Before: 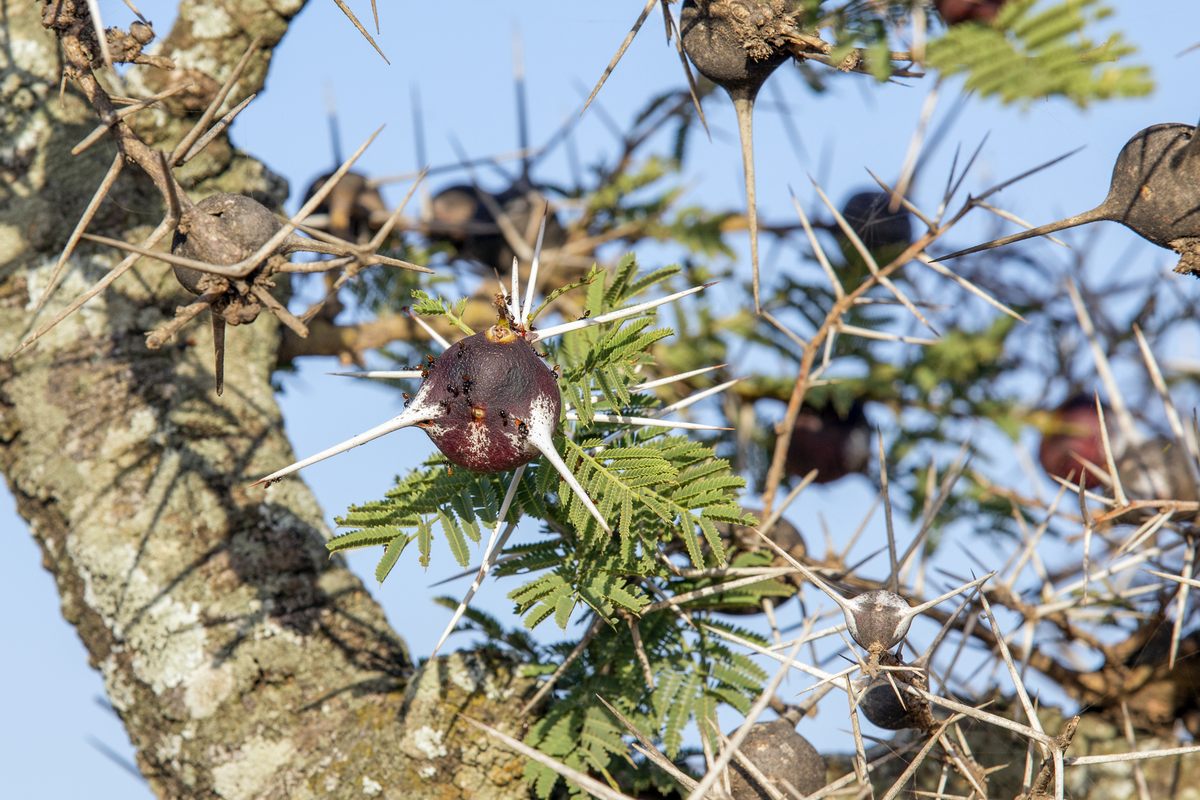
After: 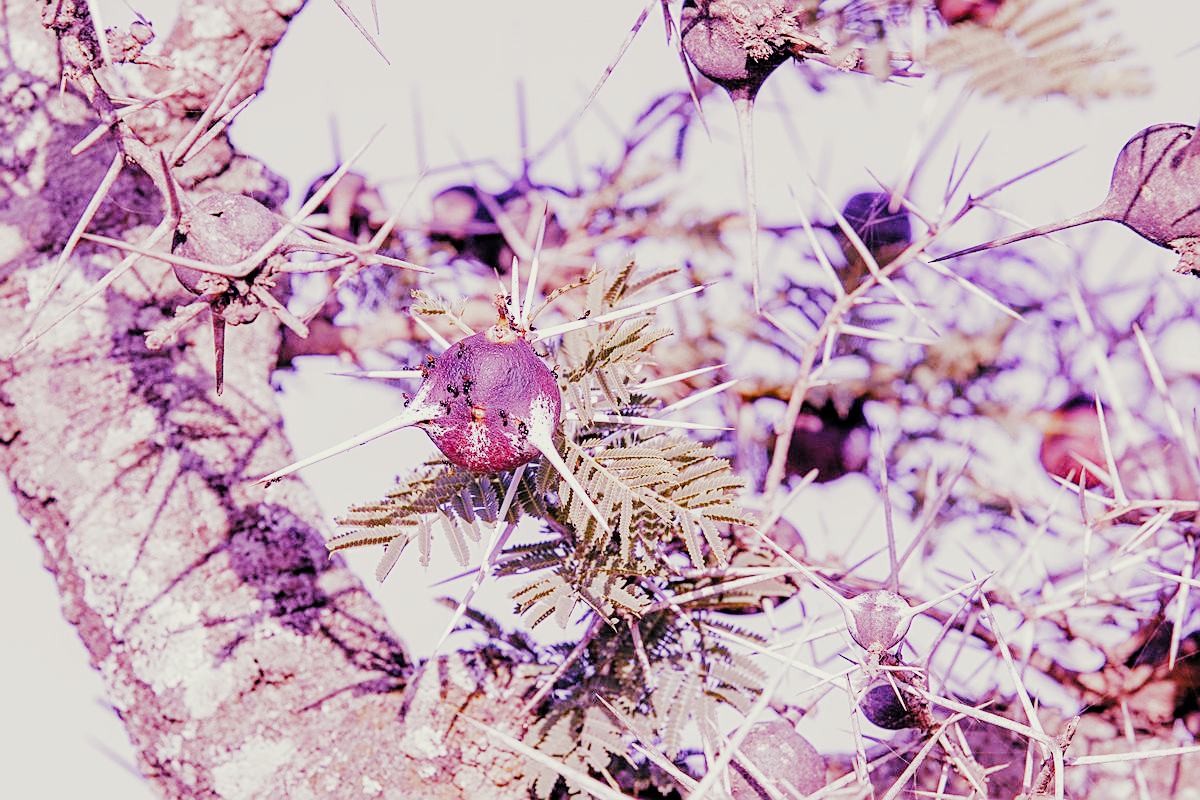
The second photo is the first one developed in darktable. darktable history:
sharpen: on, module defaults
white balance: red 1.944, blue 2.384
base curve: preserve colors none
filmic: grey point source 11.56, black point source -6.69, white point source 4.9, grey point target 18, white point target 100, output power 2.2, latitude stops 2, contrast 1.6, saturation 100, global saturation 100, balance 4.16
color correction: highlights a* -4.28, highlights b* 6.53
